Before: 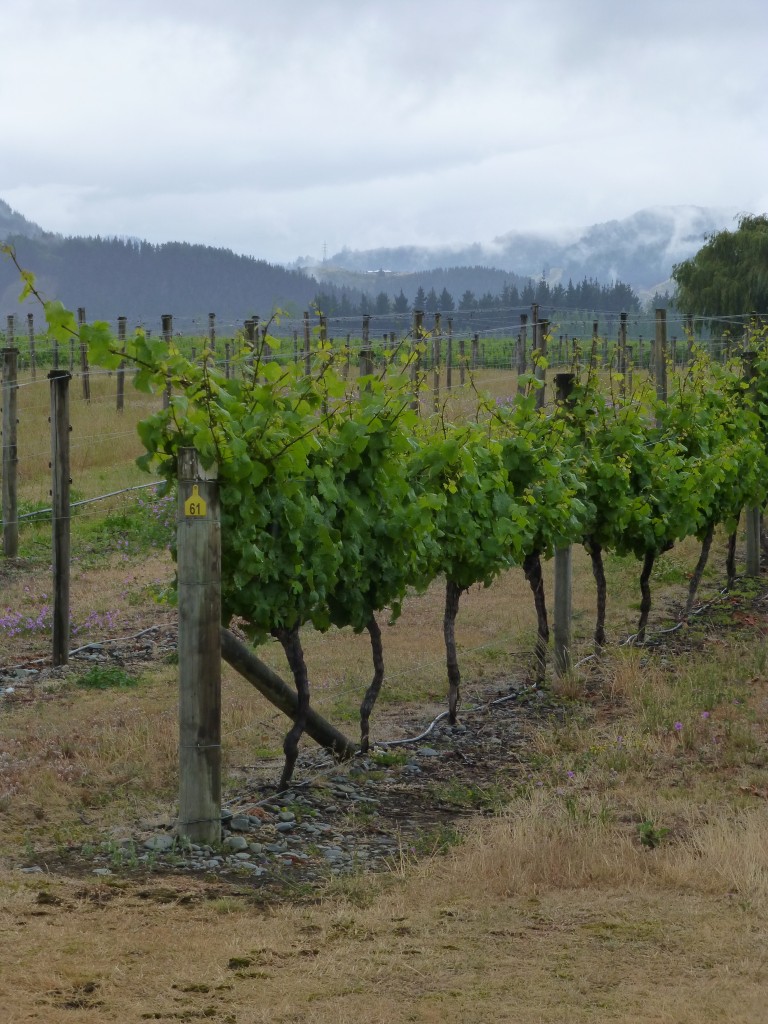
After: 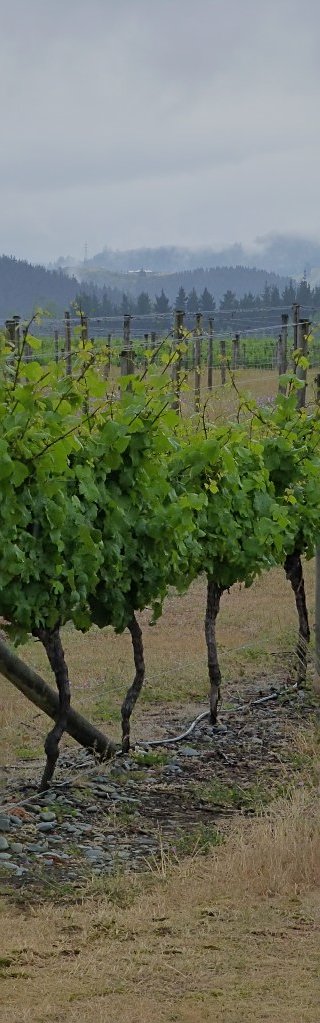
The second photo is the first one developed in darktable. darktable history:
color balance: mode lift, gamma, gain (sRGB)
sharpen: on, module defaults
crop: left 31.229%, right 27.105%
shadows and highlights: on, module defaults
filmic rgb: black relative exposure -16 EV, white relative exposure 4.97 EV, hardness 6.25
